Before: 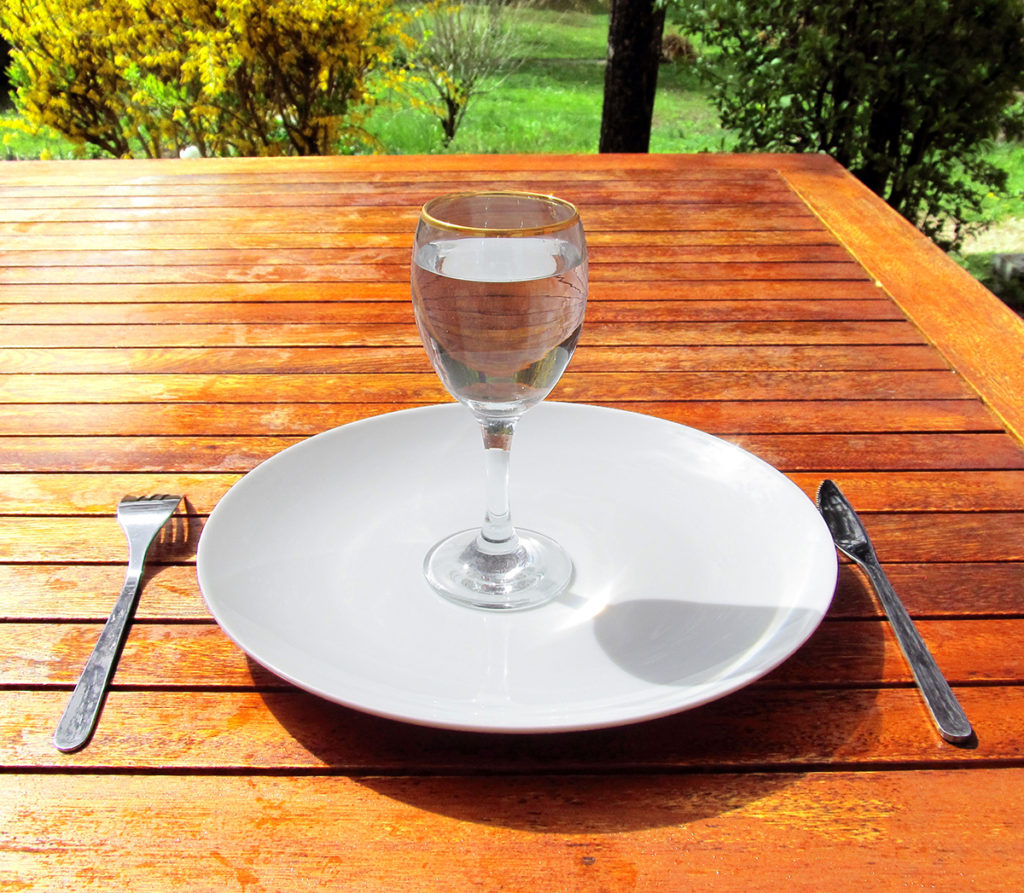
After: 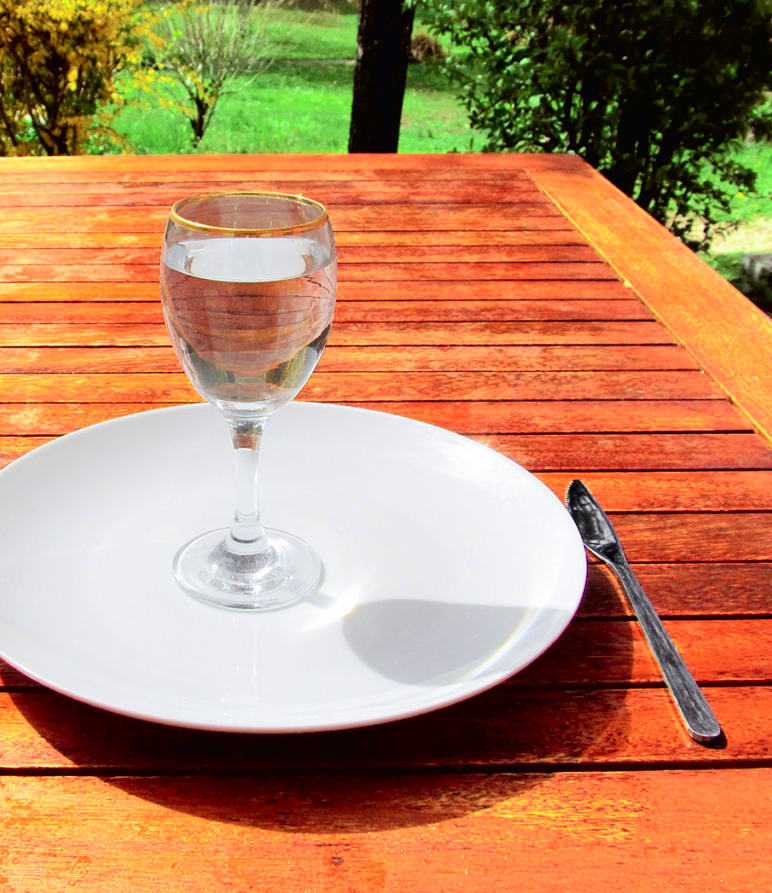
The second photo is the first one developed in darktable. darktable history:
crop and rotate: left 24.6%
tone curve: curves: ch0 [(0, 0.013) (0.054, 0.018) (0.205, 0.191) (0.289, 0.292) (0.39, 0.424) (0.493, 0.551) (0.666, 0.743) (0.795, 0.841) (1, 0.998)]; ch1 [(0, 0) (0.385, 0.343) (0.439, 0.415) (0.494, 0.495) (0.501, 0.501) (0.51, 0.509) (0.548, 0.554) (0.586, 0.614) (0.66, 0.706) (0.783, 0.804) (1, 1)]; ch2 [(0, 0) (0.304, 0.31) (0.403, 0.399) (0.441, 0.428) (0.47, 0.469) (0.498, 0.496) (0.524, 0.538) (0.566, 0.579) (0.633, 0.665) (0.7, 0.711) (1, 1)], color space Lab, independent channels, preserve colors none
